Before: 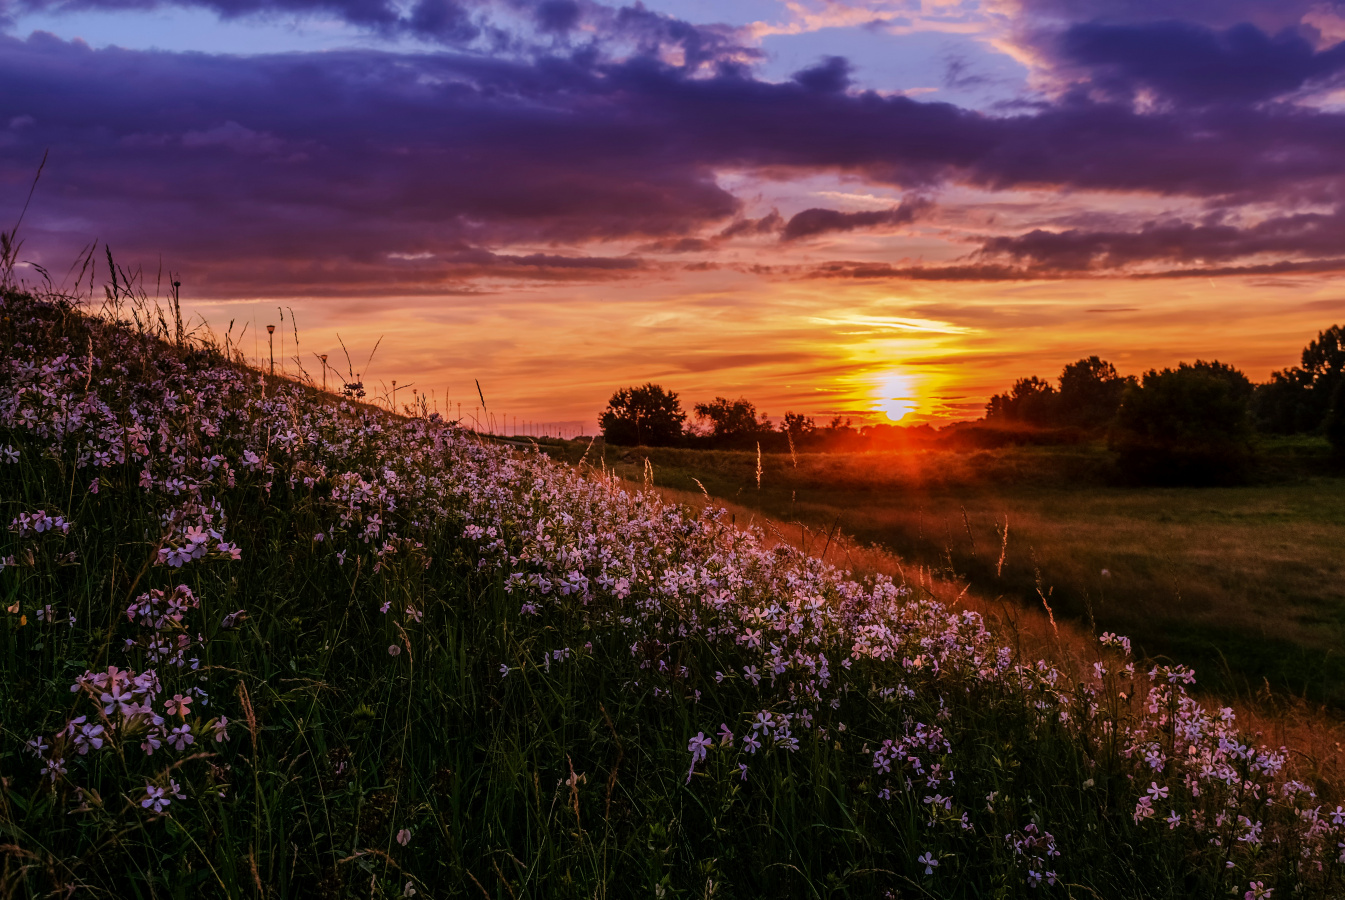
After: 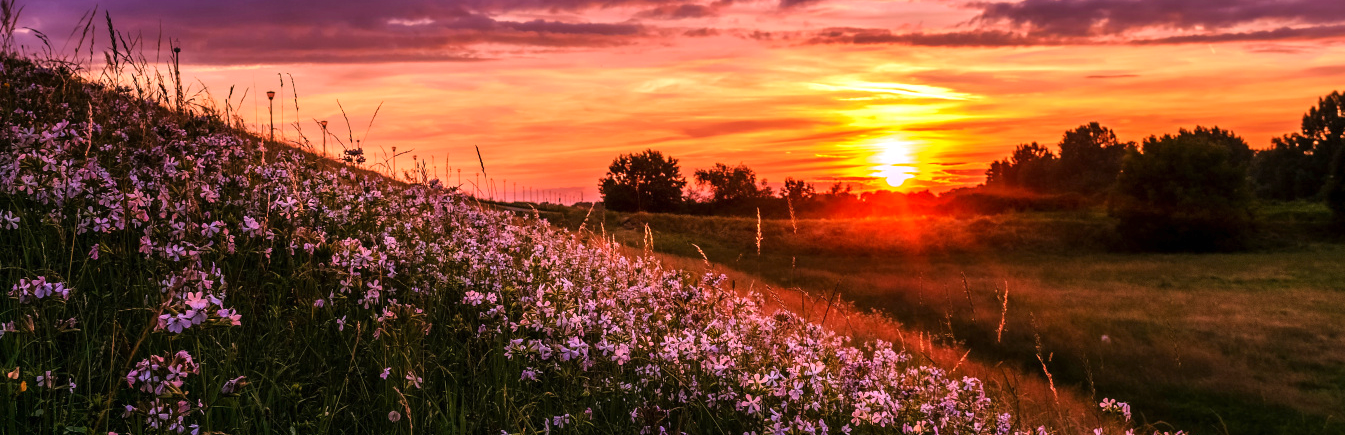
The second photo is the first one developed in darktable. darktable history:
color correction: highlights a* 12.23, highlights b* 5.41
crop and rotate: top 26.056%, bottom 25.543%
exposure: black level correction 0, exposure 0.7 EV, compensate exposure bias true, compensate highlight preservation false
